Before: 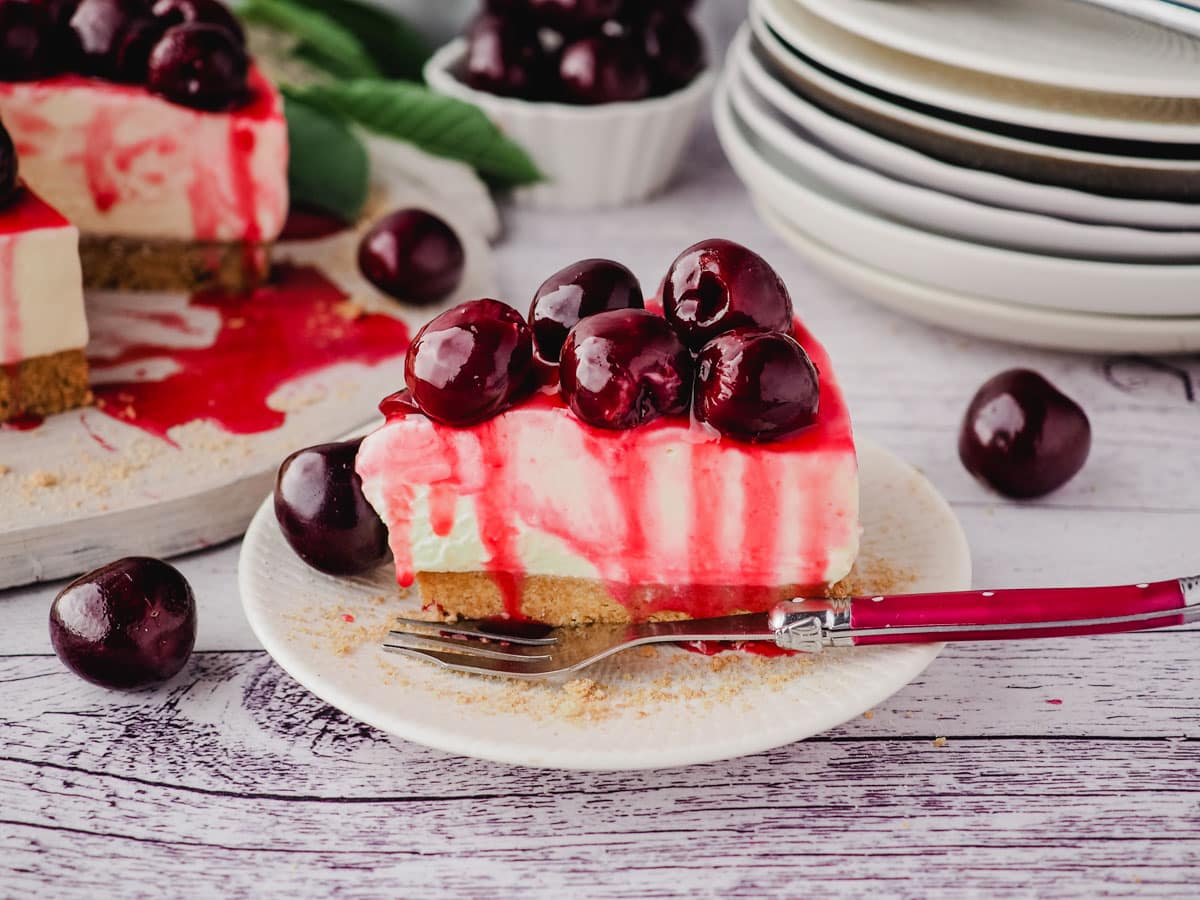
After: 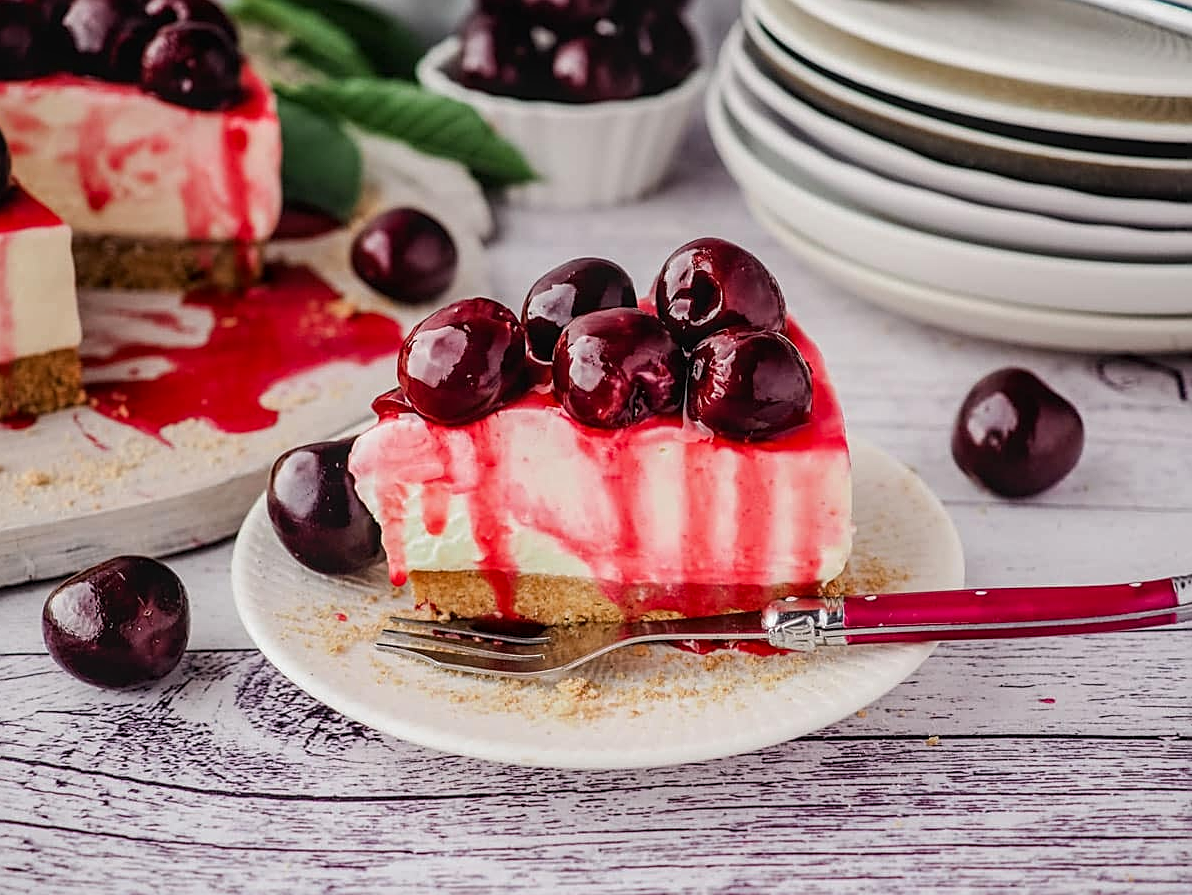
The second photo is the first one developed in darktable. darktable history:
crop and rotate: left 0.614%, top 0.179%, bottom 0.309%
local contrast: on, module defaults
sharpen: on, module defaults
